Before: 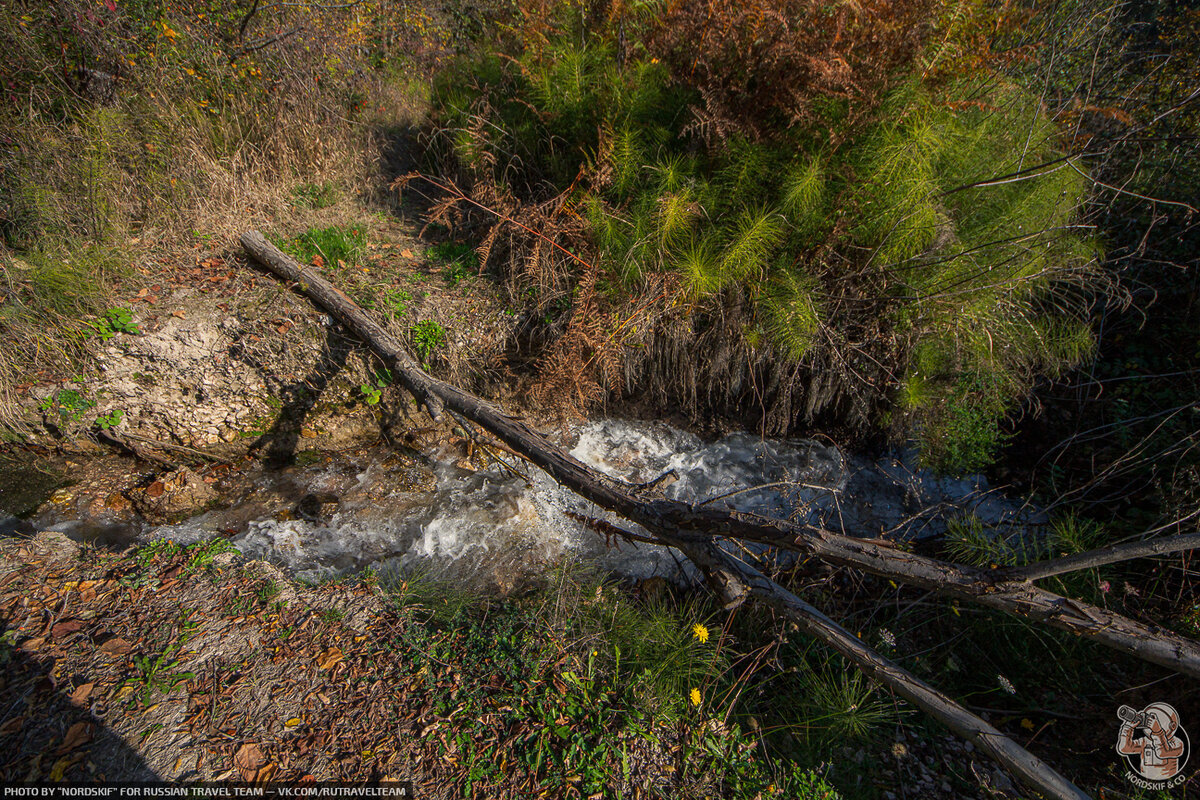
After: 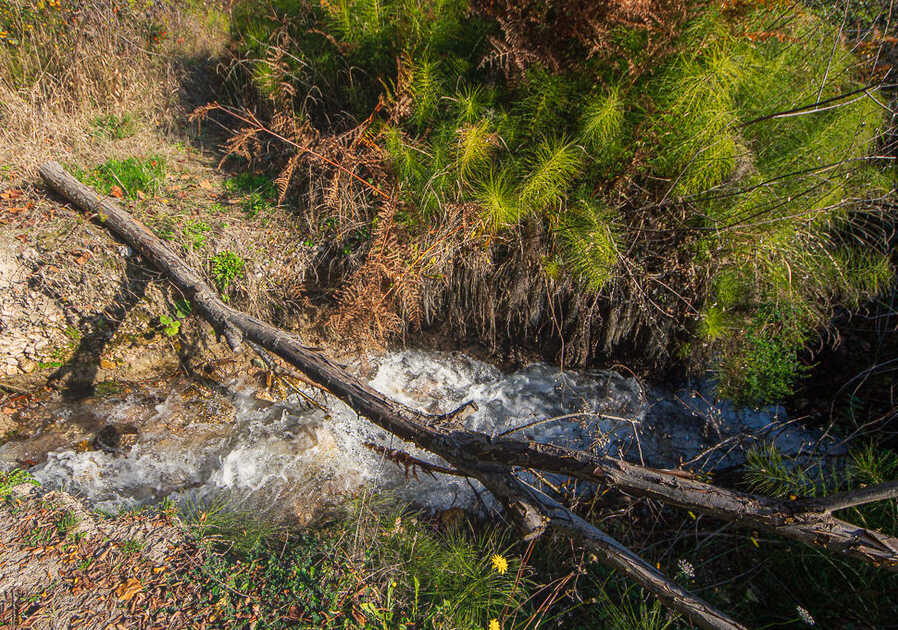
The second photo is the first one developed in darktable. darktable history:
bloom: size 40%
tone curve: curves: ch0 [(0, 0) (0.003, 0.003) (0.011, 0.014) (0.025, 0.031) (0.044, 0.055) (0.069, 0.086) (0.1, 0.124) (0.136, 0.168) (0.177, 0.22) (0.224, 0.278) (0.277, 0.344) (0.335, 0.426) (0.399, 0.515) (0.468, 0.597) (0.543, 0.672) (0.623, 0.746) (0.709, 0.815) (0.801, 0.881) (0.898, 0.939) (1, 1)], preserve colors none
crop: left 16.768%, top 8.653%, right 8.362%, bottom 12.485%
